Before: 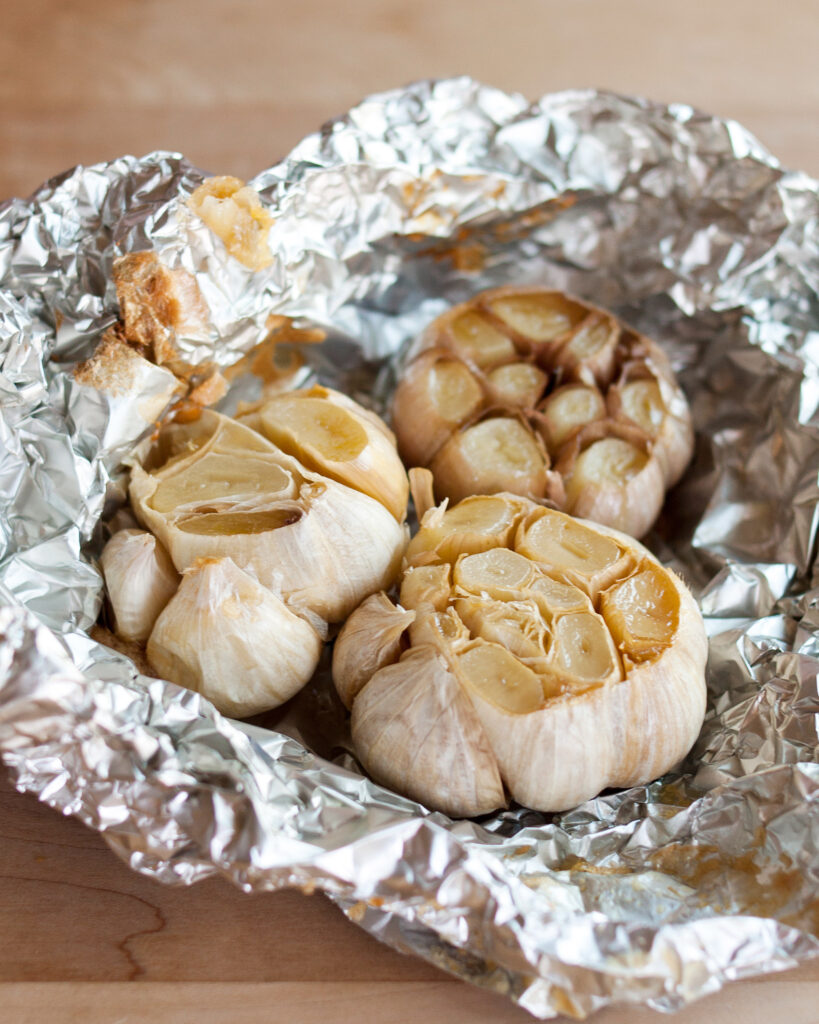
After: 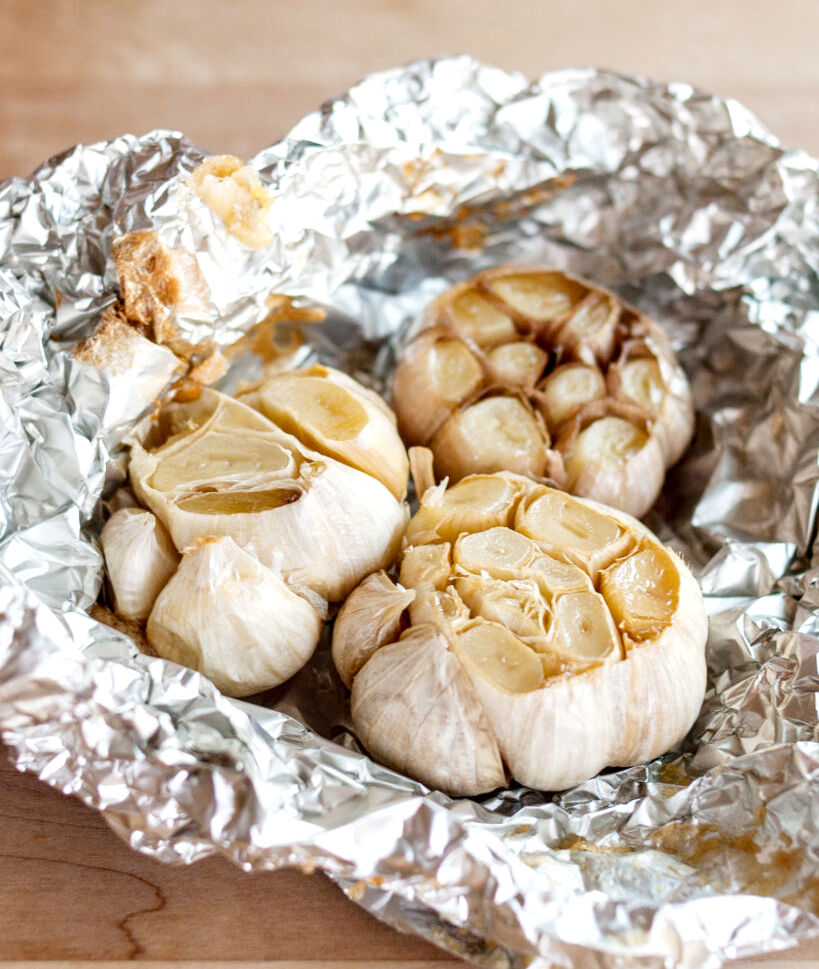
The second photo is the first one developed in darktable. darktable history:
crop and rotate: top 2.052%, bottom 3.223%
local contrast: detail 138%
tone curve: curves: ch0 [(0, 0) (0.003, 0.004) (0.011, 0.015) (0.025, 0.033) (0.044, 0.059) (0.069, 0.093) (0.1, 0.133) (0.136, 0.182) (0.177, 0.237) (0.224, 0.3) (0.277, 0.369) (0.335, 0.437) (0.399, 0.511) (0.468, 0.584) (0.543, 0.656) (0.623, 0.729) (0.709, 0.8) (0.801, 0.872) (0.898, 0.935) (1, 1)], preserve colors none
